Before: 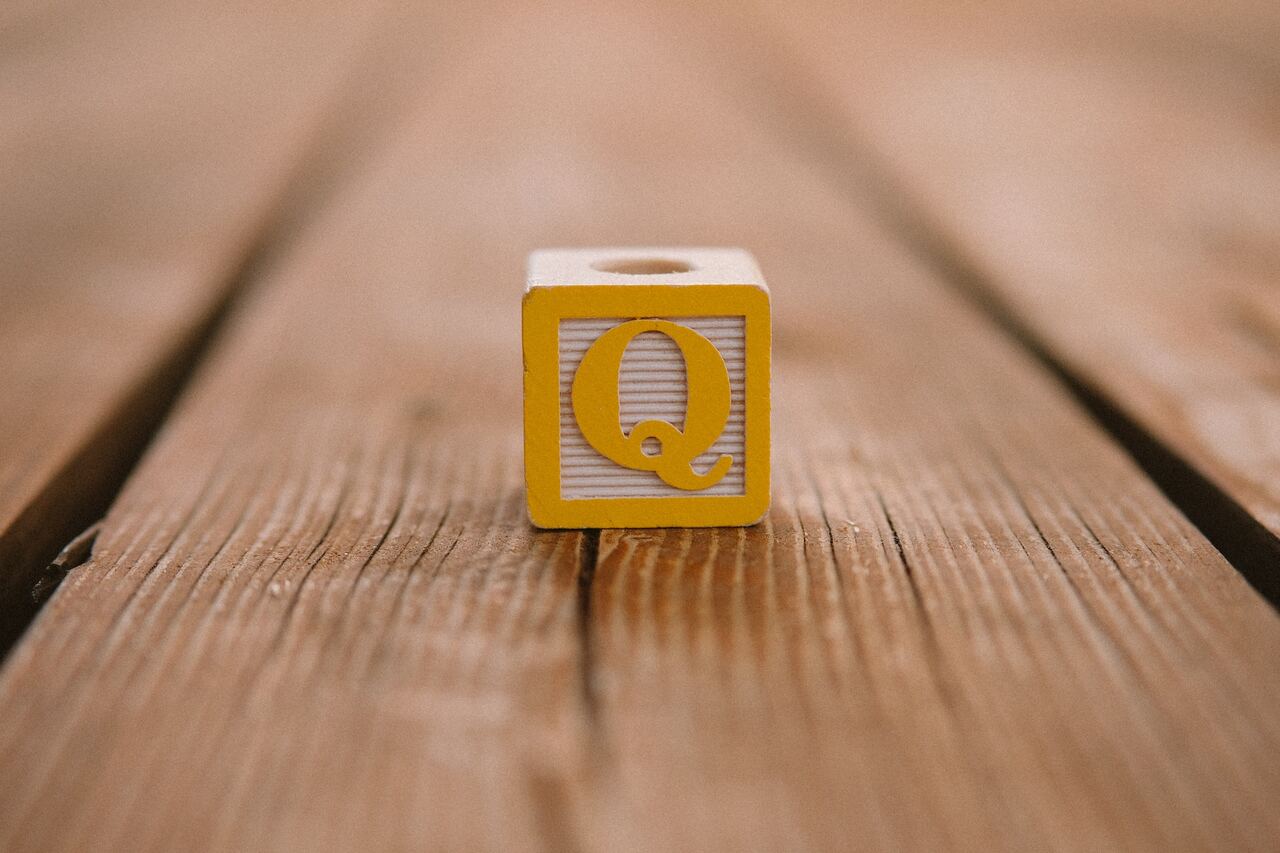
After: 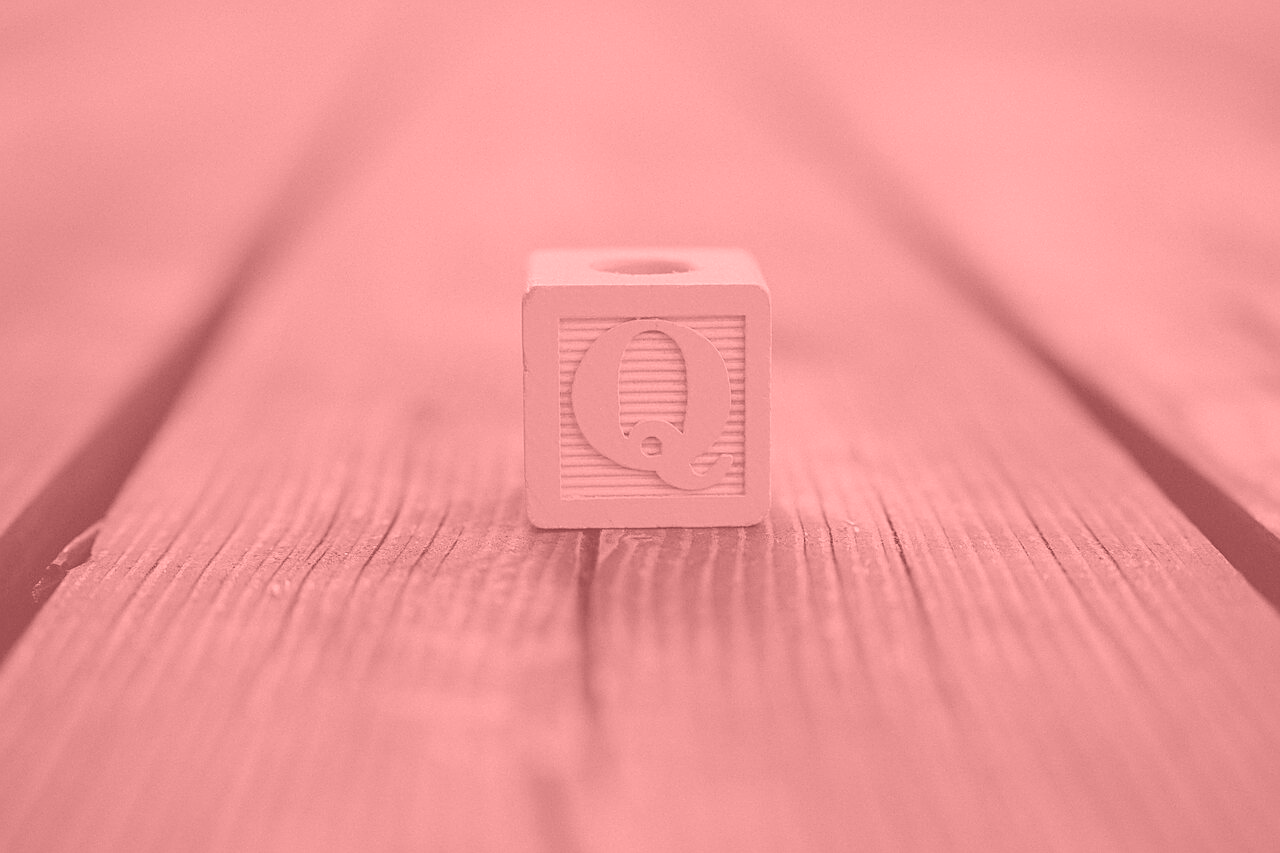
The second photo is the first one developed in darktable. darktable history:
sharpen: on, module defaults
colorize: saturation 51%, source mix 50.67%, lightness 50.67%
